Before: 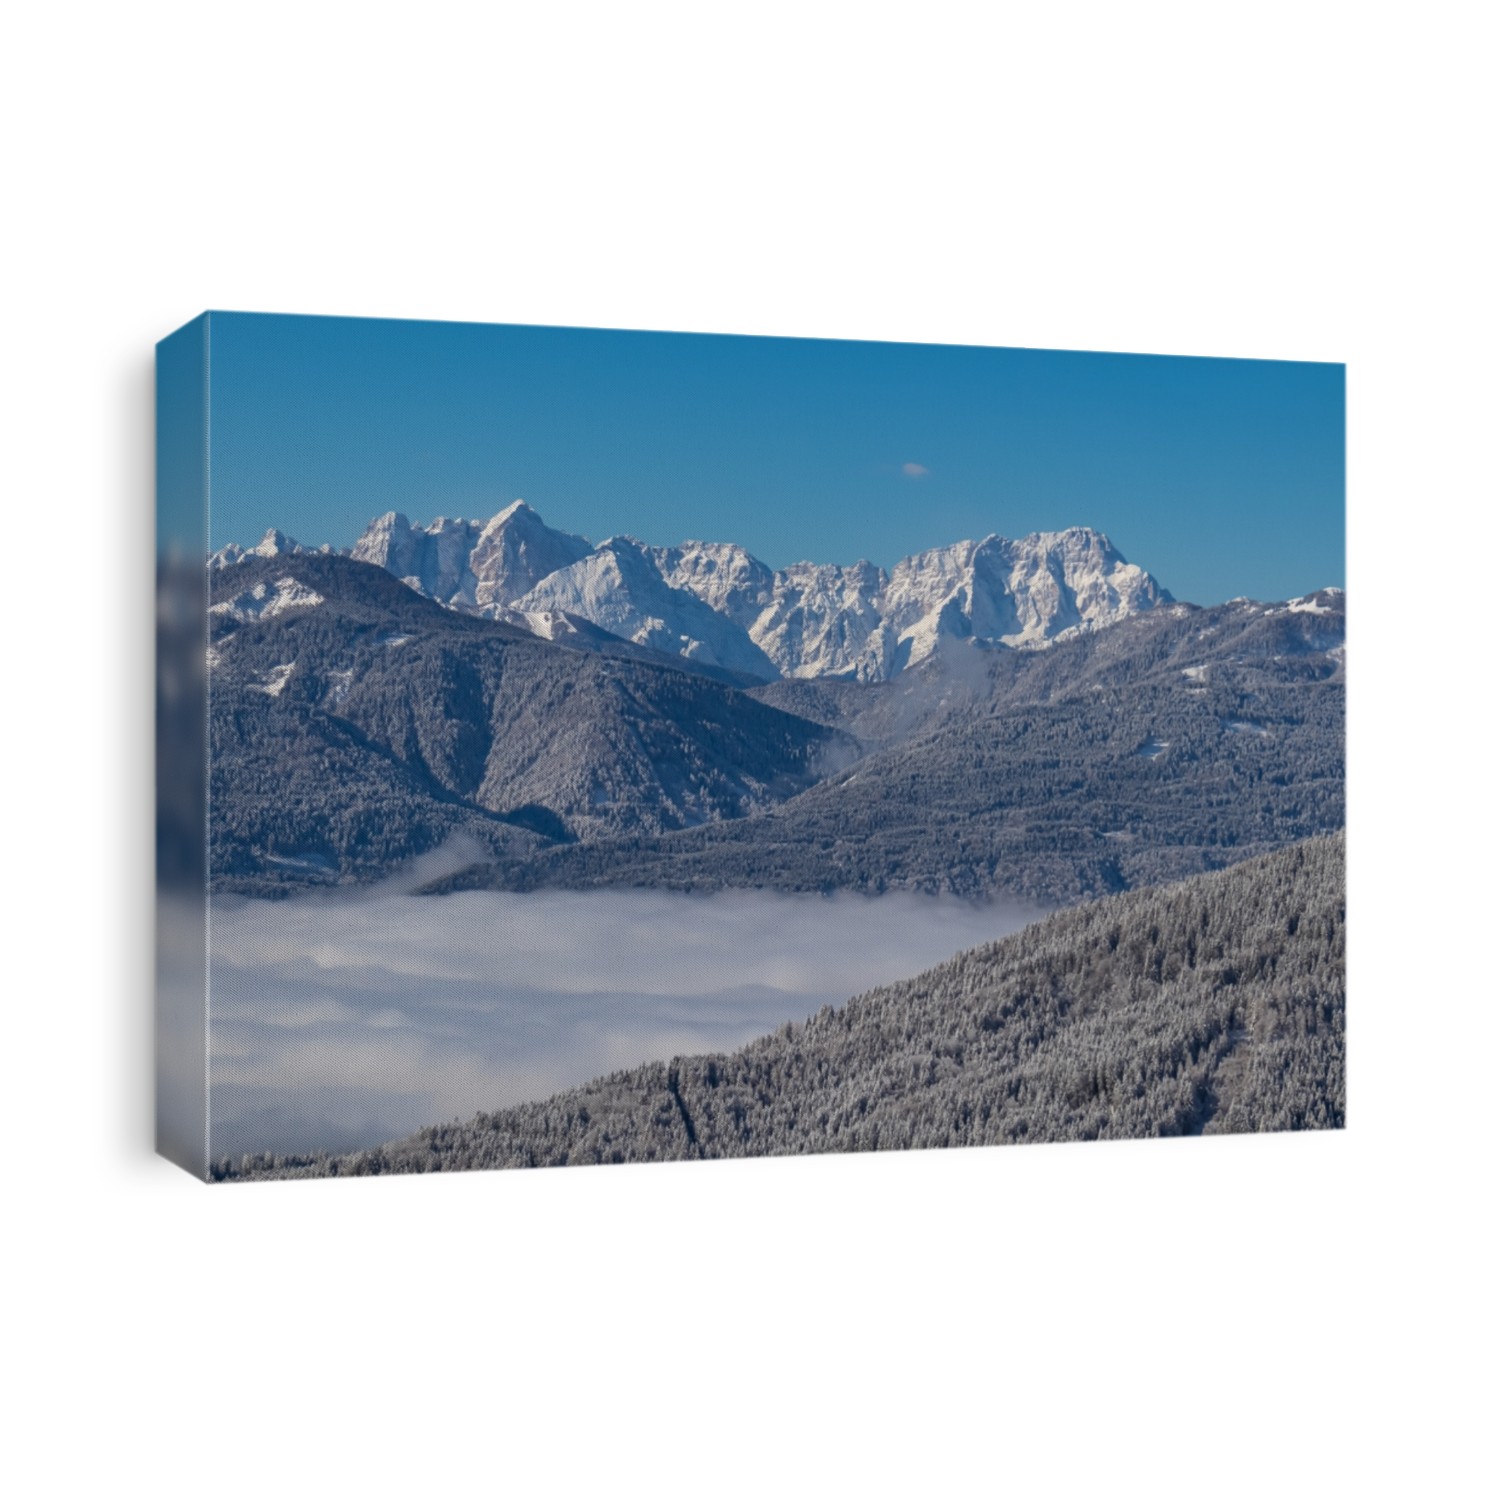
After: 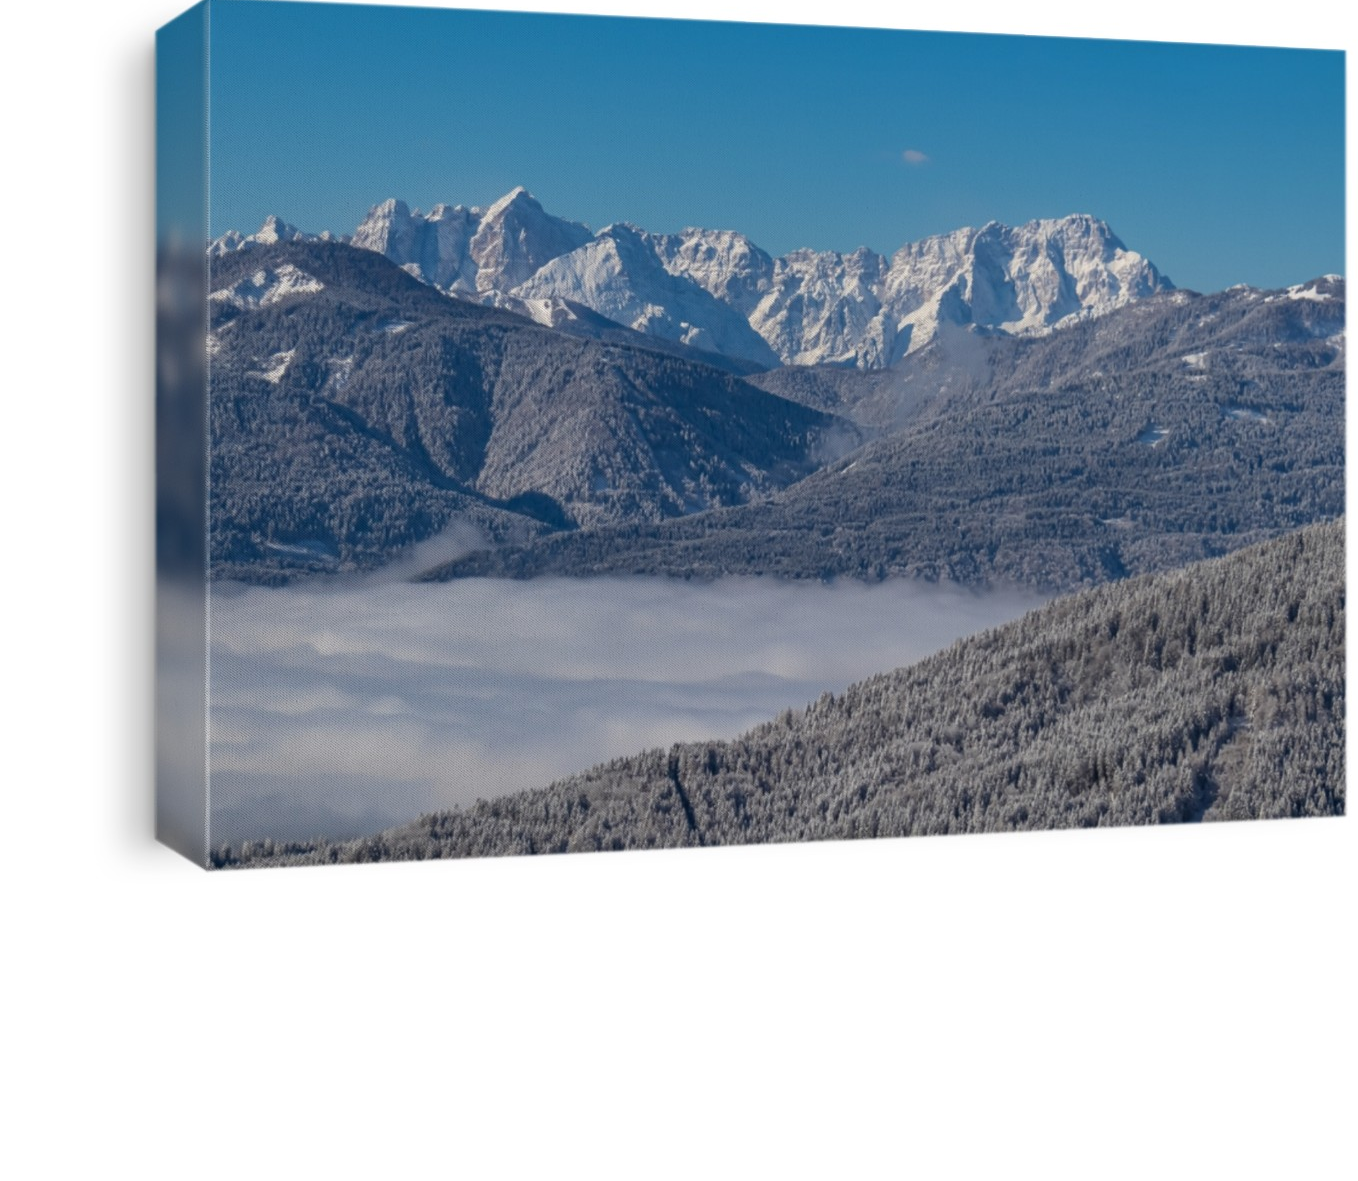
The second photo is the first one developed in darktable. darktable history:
exposure: exposure 0 EV, compensate highlight preservation false
crop: top 20.916%, right 9.437%, bottom 0.316%
